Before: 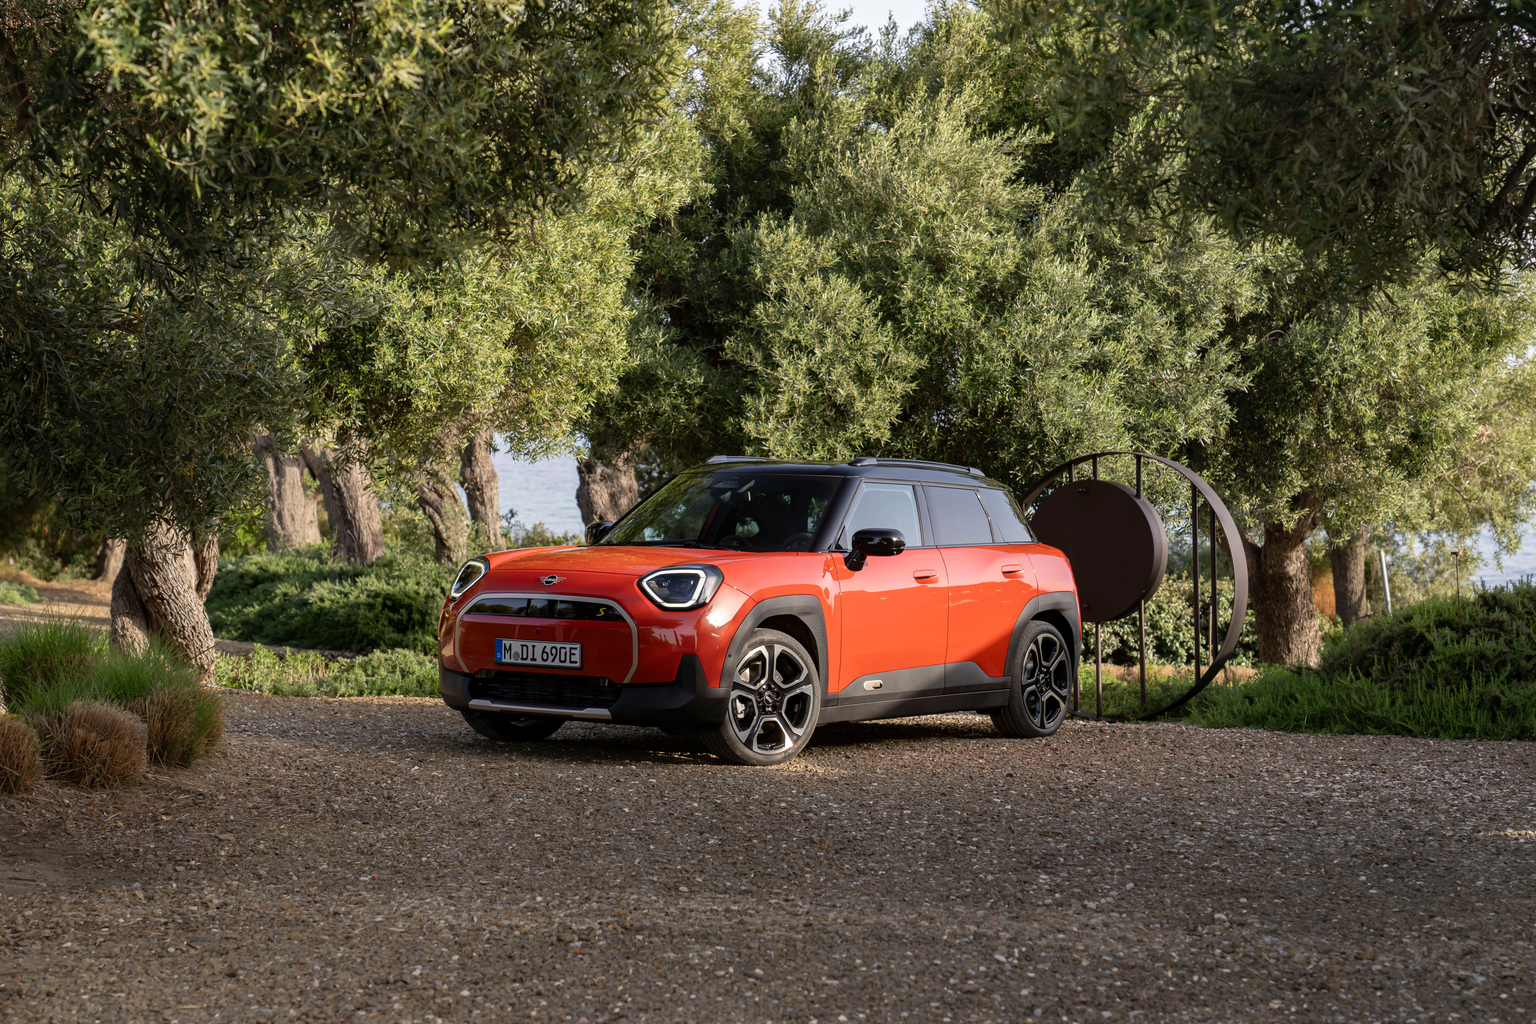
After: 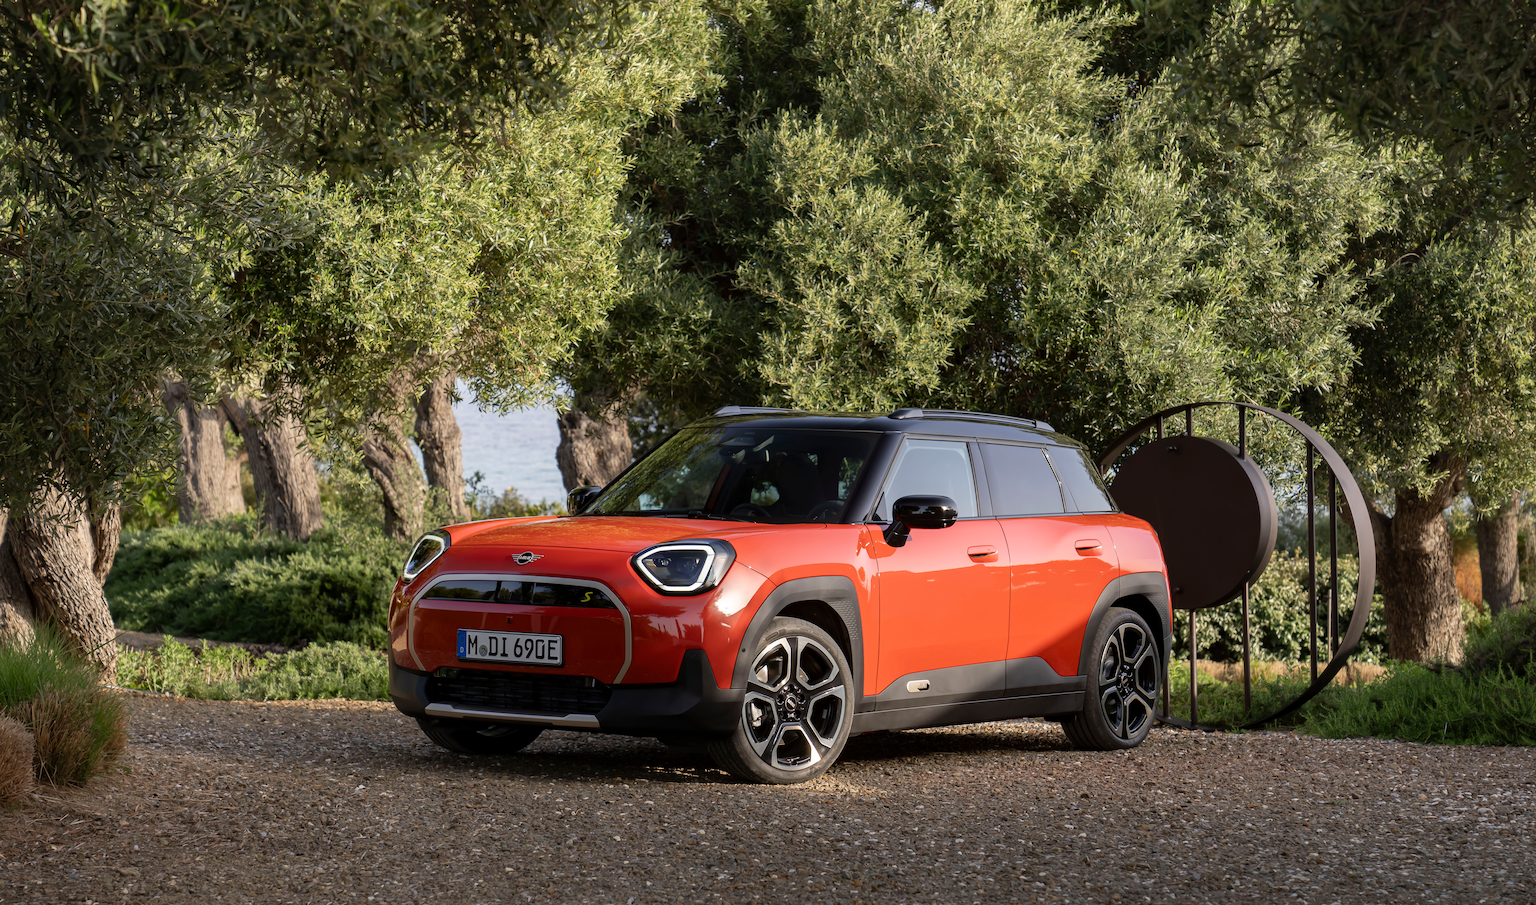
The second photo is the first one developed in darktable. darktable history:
color calibration: illuminant same as pipeline (D50), adaptation XYZ, x 0.346, y 0.359, temperature 5005.97 K
crop: left 7.832%, top 11.988%, right 10.132%, bottom 15.429%
